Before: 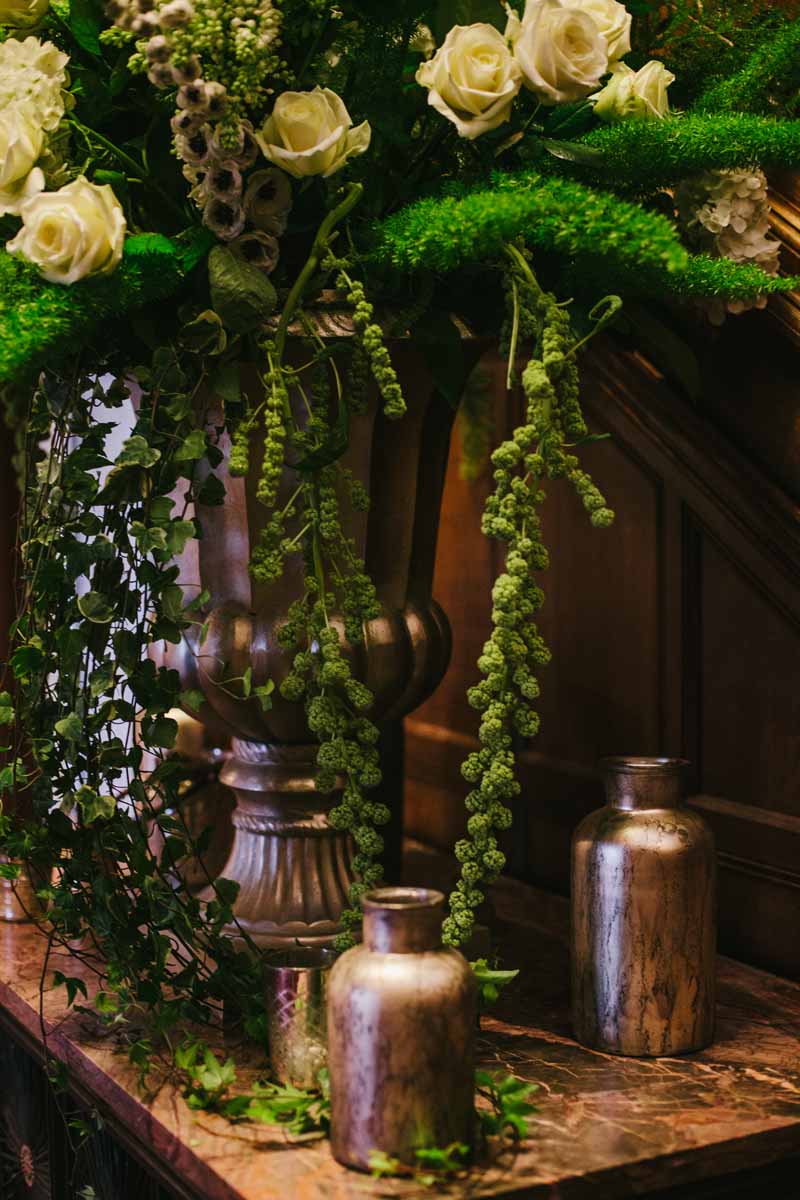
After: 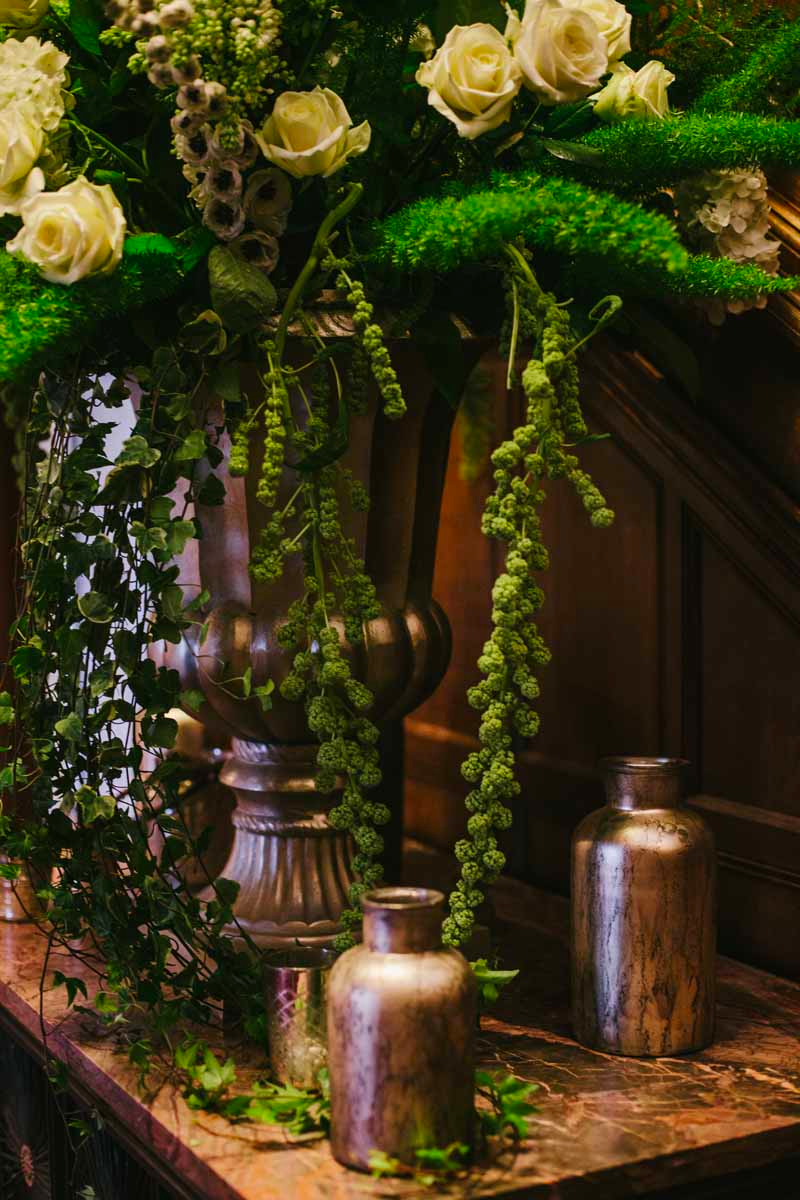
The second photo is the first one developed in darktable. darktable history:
contrast brightness saturation: saturation 0.13
